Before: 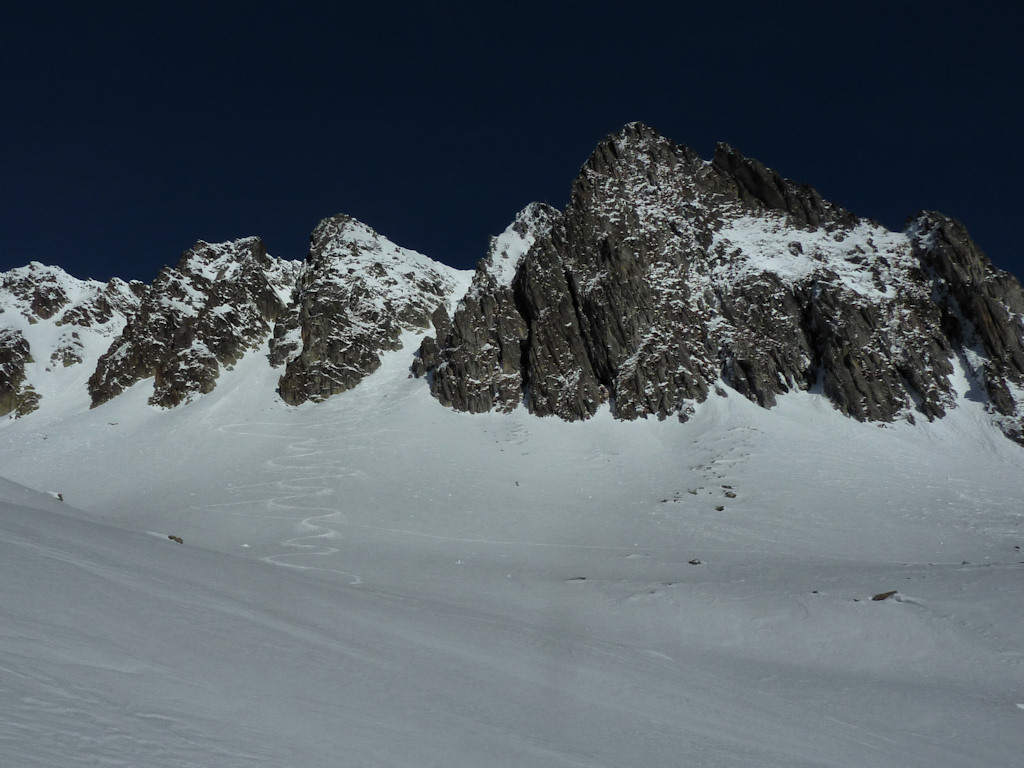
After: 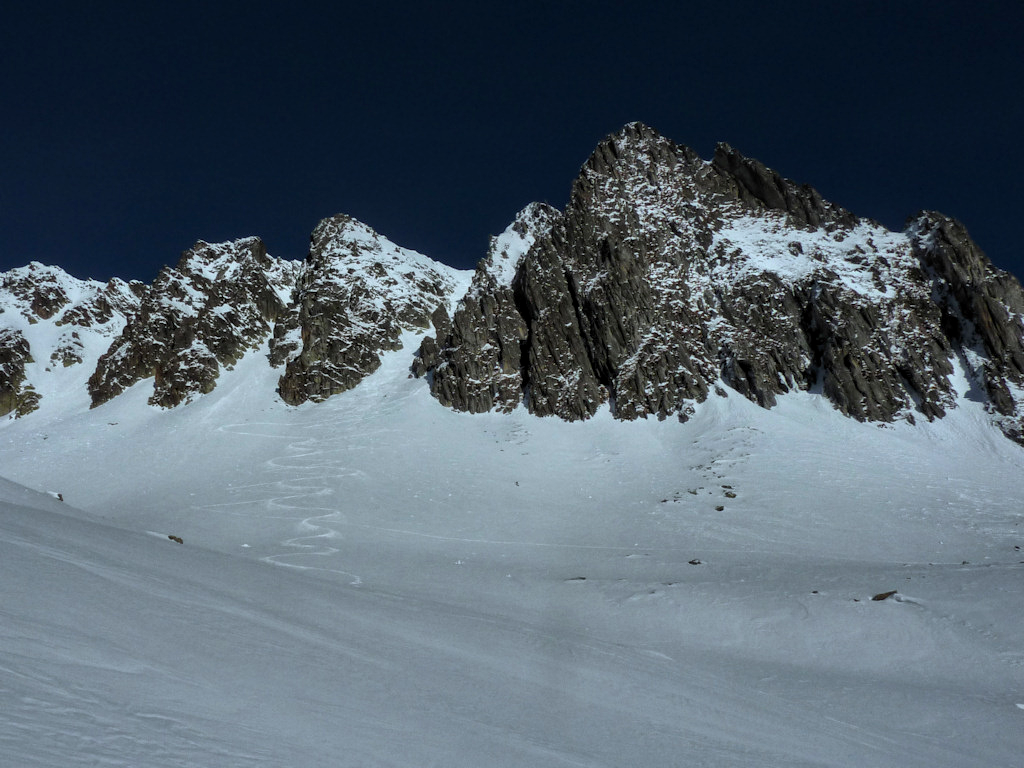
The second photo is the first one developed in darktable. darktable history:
color balance rgb: highlights gain › luminance 16.53%, highlights gain › chroma 2.925%, highlights gain › hue 257.57°, perceptual saturation grading › global saturation 19.386%
local contrast: on, module defaults
